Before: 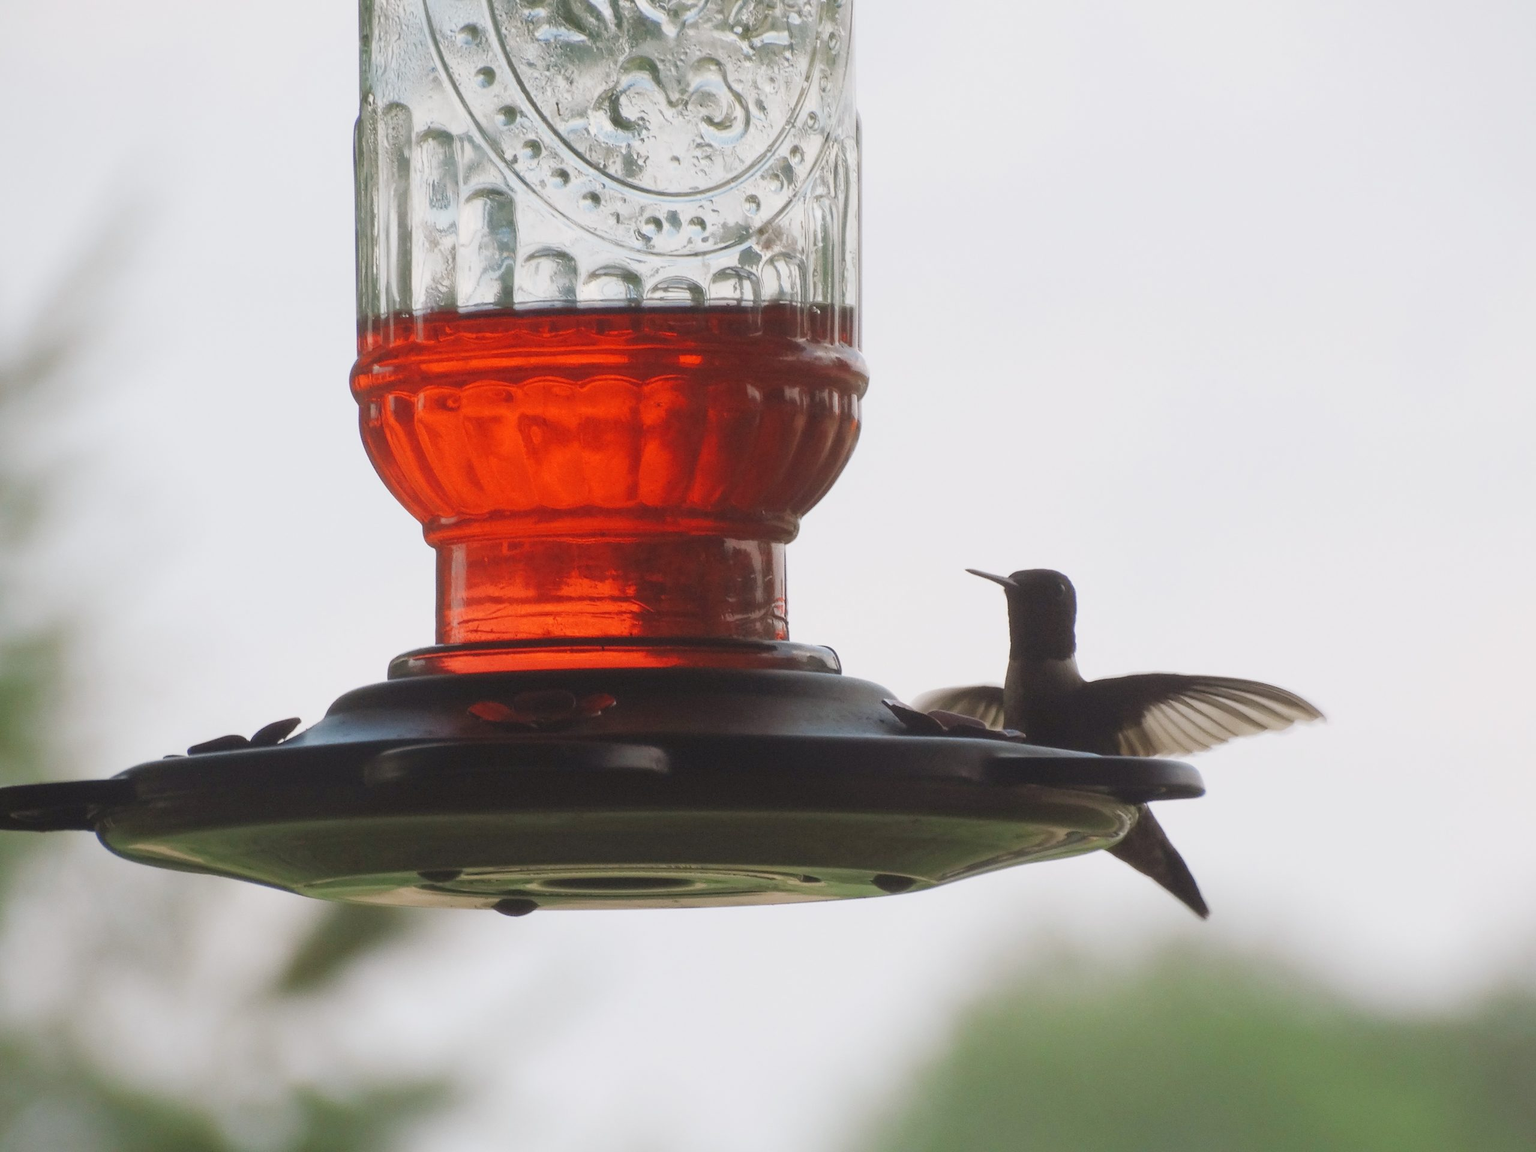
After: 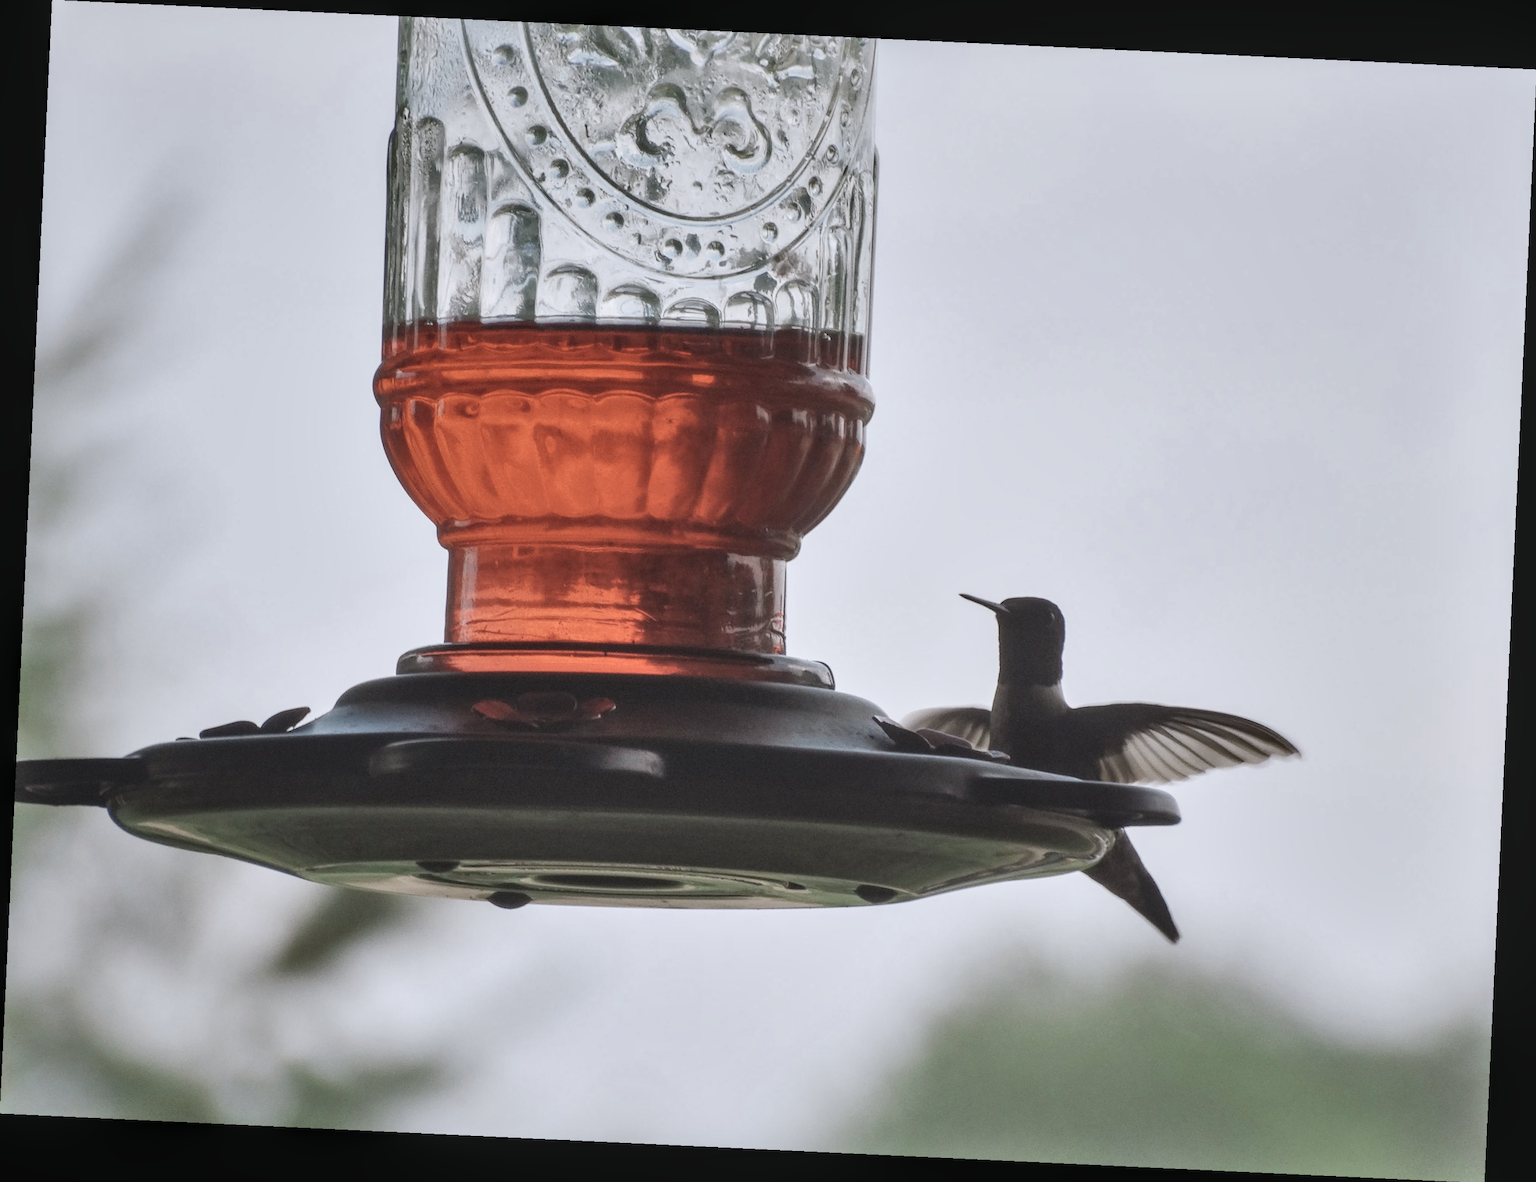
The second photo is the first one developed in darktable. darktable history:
shadows and highlights: soften with gaussian
crop and rotate: angle -2.69°
color correction: highlights a* -0.154, highlights b* -5.12, shadows a* -0.133, shadows b* -0.07
contrast brightness saturation: contrast 0.1, saturation -0.369
local contrast: on, module defaults
